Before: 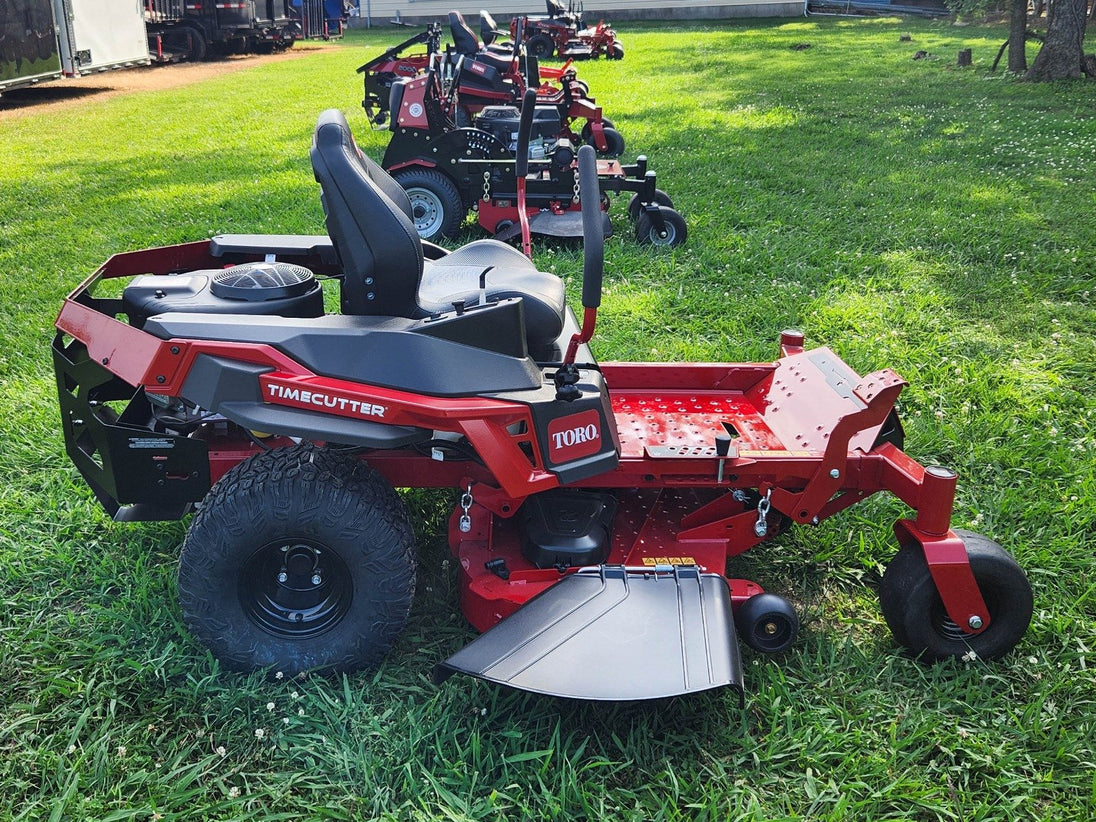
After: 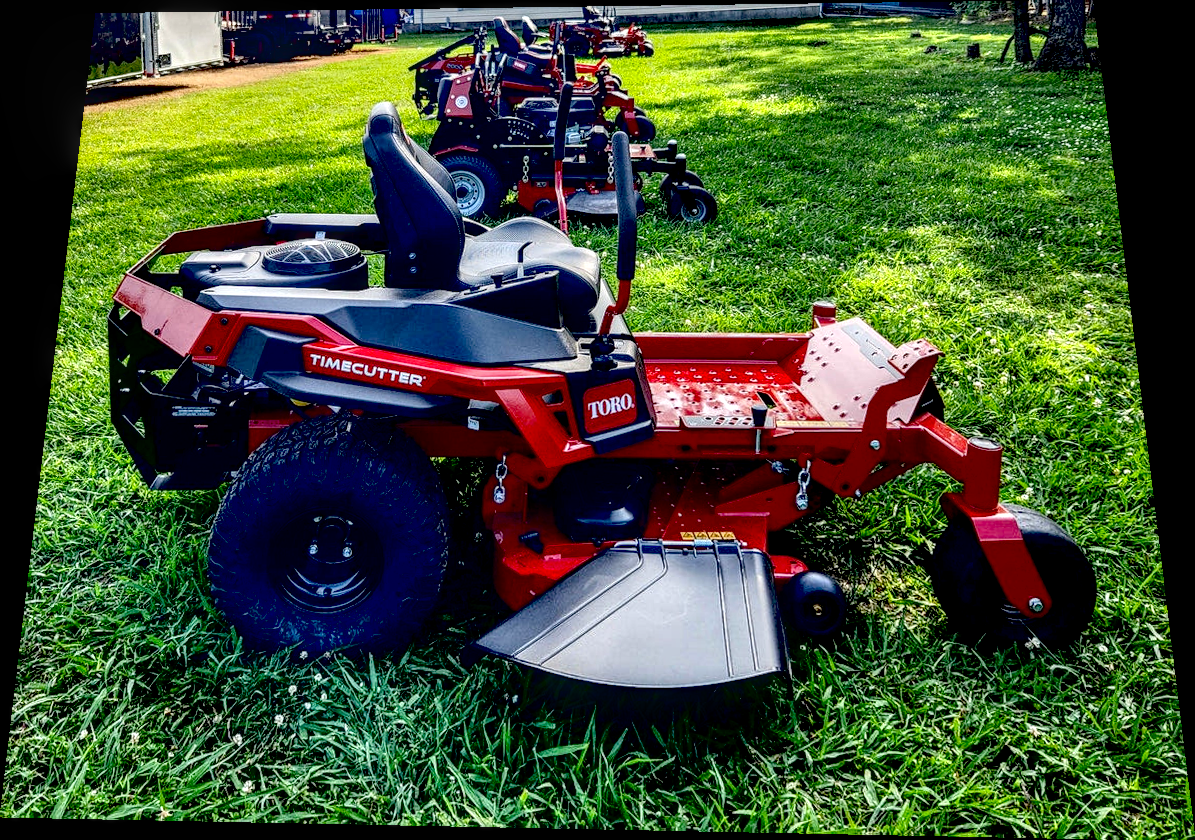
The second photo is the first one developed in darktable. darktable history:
exposure: black level correction 0.056, compensate highlight preservation false
local contrast: highlights 19%, detail 186%
contrast brightness saturation: contrast -0.02, brightness -0.01, saturation 0.03
rotate and perspective: rotation 0.128°, lens shift (vertical) -0.181, lens shift (horizontal) -0.044, shear 0.001, automatic cropping off
